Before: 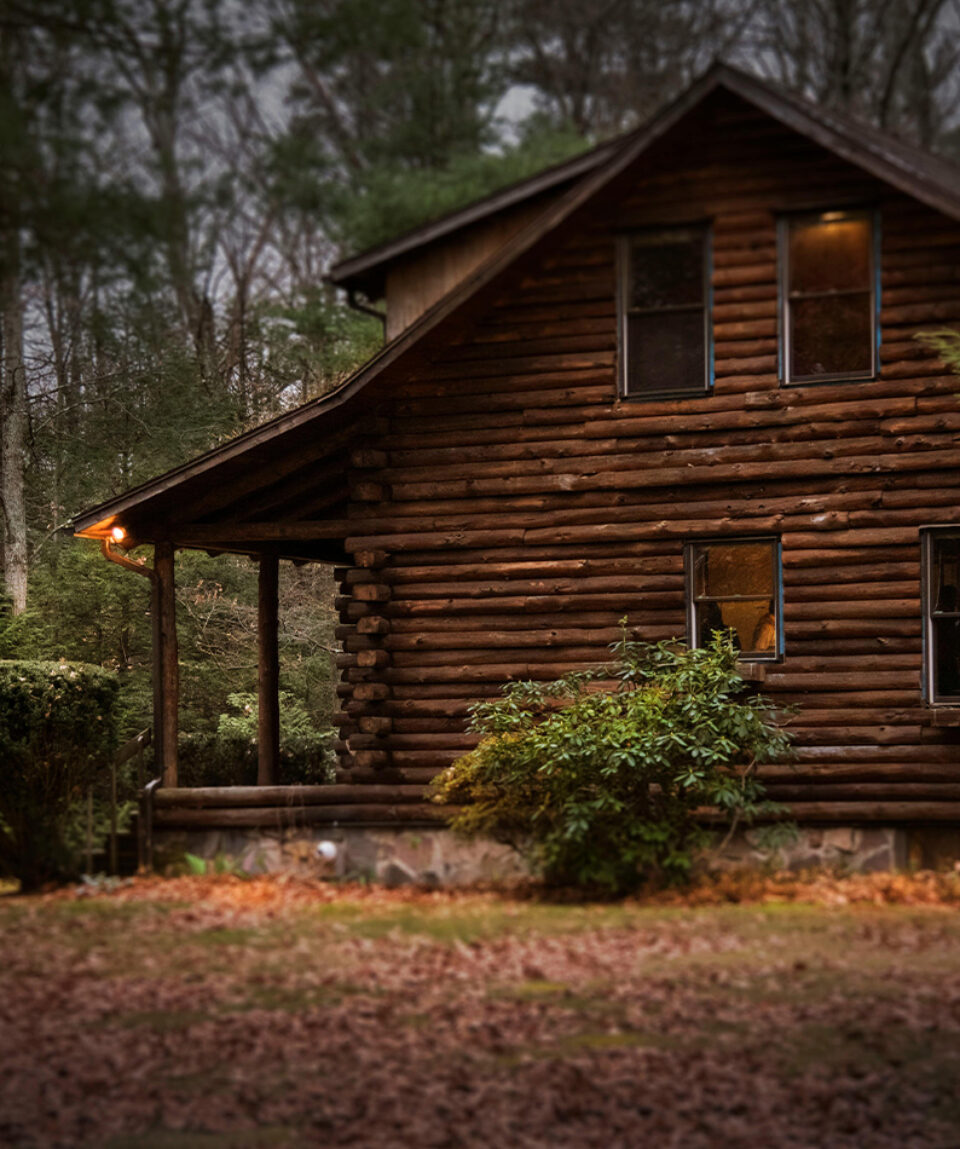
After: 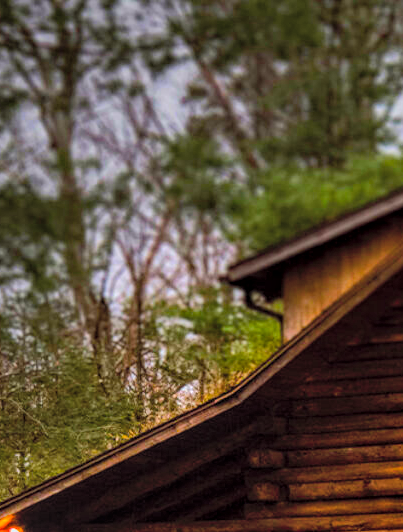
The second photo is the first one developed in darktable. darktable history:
color balance: lift [1, 1.001, 0.999, 1.001], gamma [1, 1.004, 1.007, 0.993], gain [1, 0.991, 0.987, 1.013], contrast 10%, output saturation 120%
crop and rotate: left 10.817%, top 0.062%, right 47.194%, bottom 53.626%
color balance rgb: perceptual saturation grading › global saturation 25%, perceptual brilliance grading › mid-tones 10%, perceptual brilliance grading › shadows 15%, global vibrance 20%
shadows and highlights: shadows -20, white point adjustment -2, highlights -35
haze removal: compatibility mode true, adaptive false
contrast brightness saturation: contrast 0.1, brightness 0.3, saturation 0.14
tone equalizer: on, module defaults
local contrast: highlights 0%, shadows 0%, detail 133%
